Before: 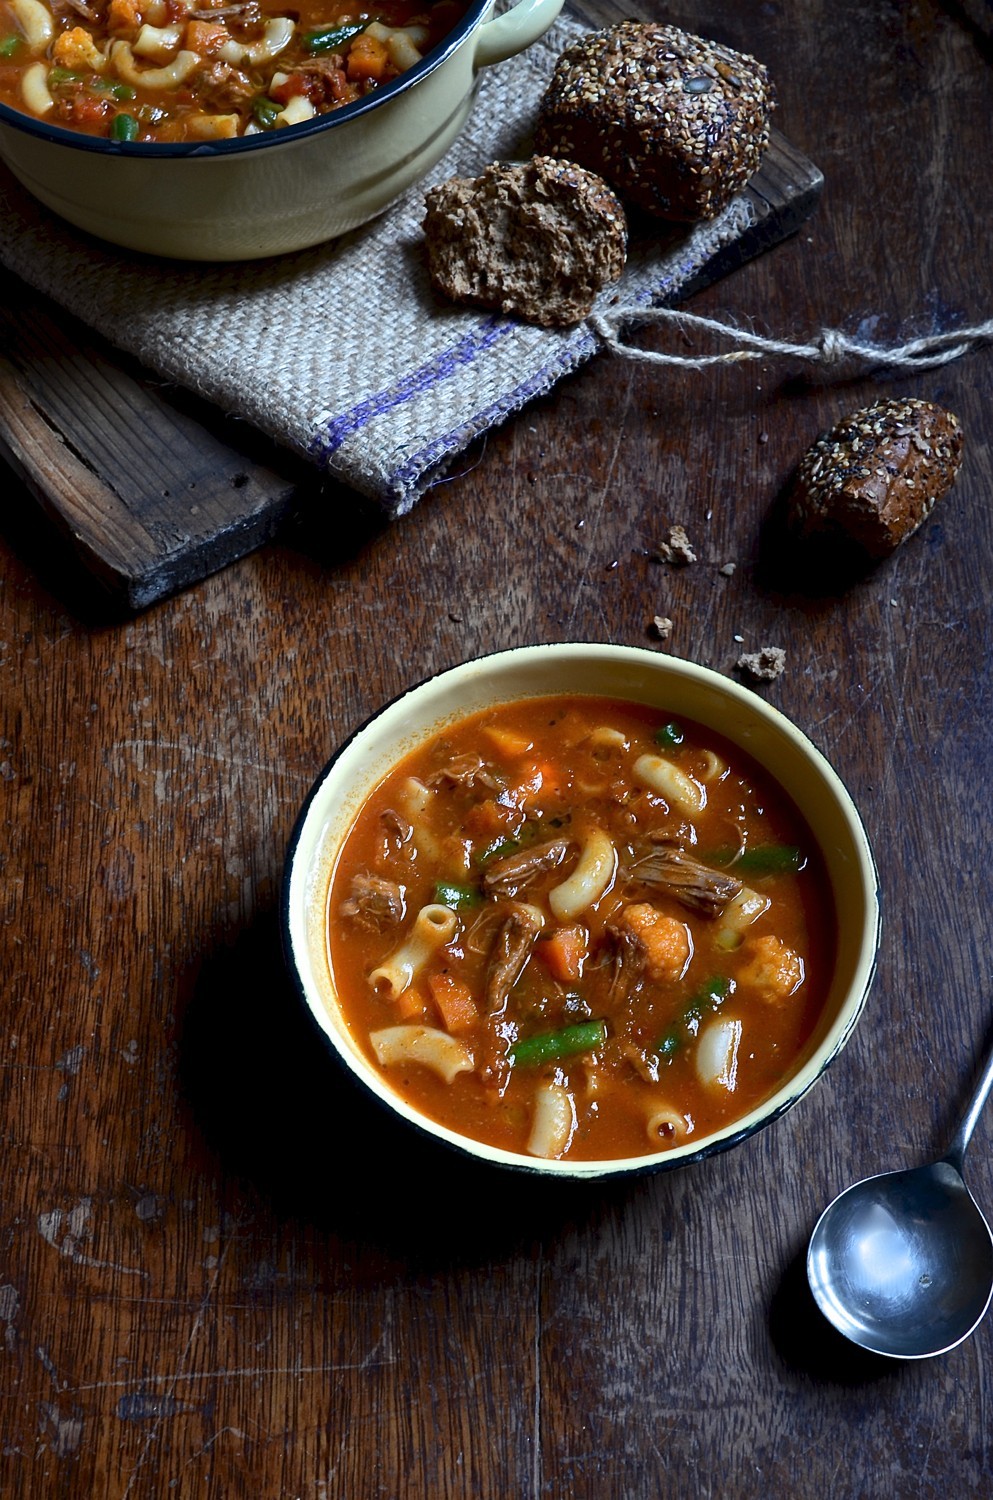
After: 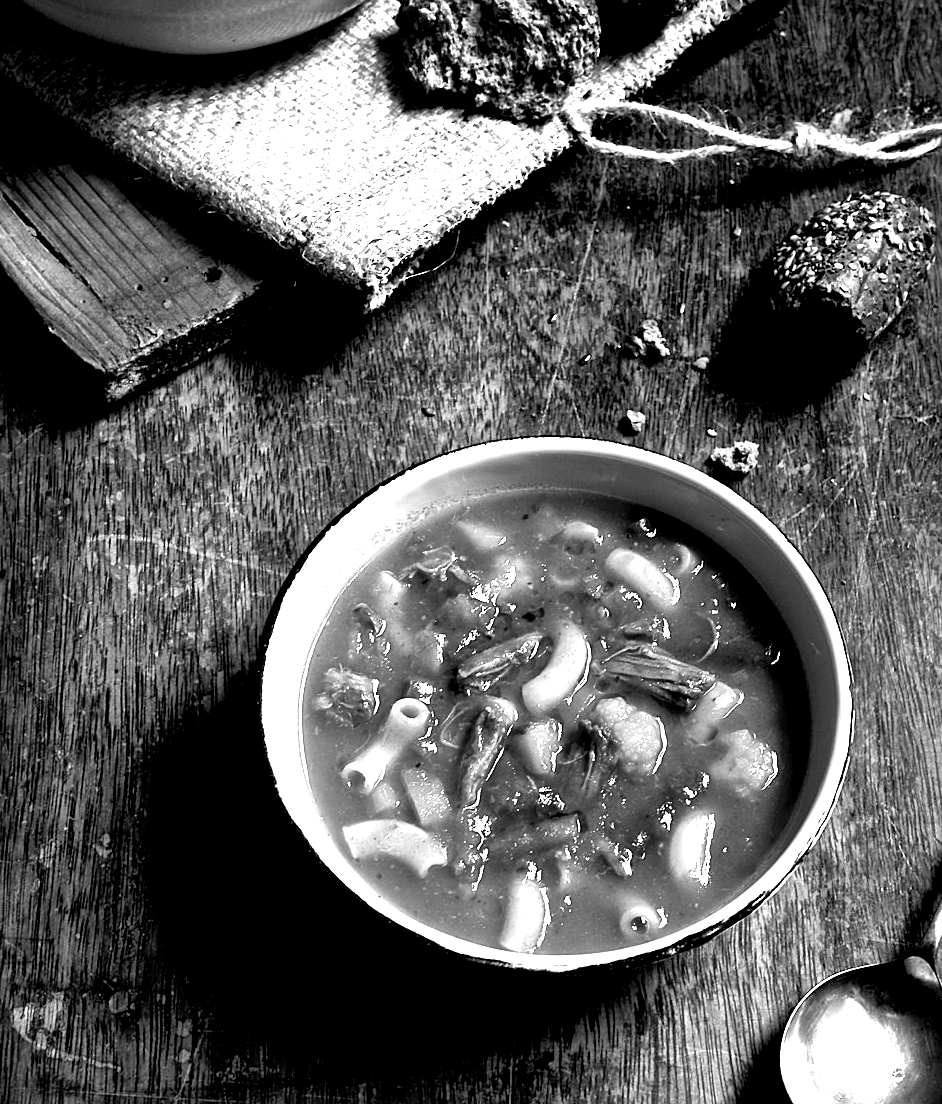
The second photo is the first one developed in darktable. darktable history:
crop and rotate: left 2.775%, top 13.748%, right 2.303%, bottom 12.602%
color balance rgb: perceptual saturation grading › global saturation 19.658%
local contrast: mode bilateral grid, contrast 51, coarseness 50, detail 150%, midtone range 0.2
exposure: black level correction 0.009, exposure 1.425 EV, compensate exposure bias true, compensate highlight preservation false
sharpen: amount 0.202
levels: mode automatic, levels [0.012, 0.367, 0.697]
color zones: curves: ch0 [(0, 0.613) (0.01, 0.613) (0.245, 0.448) (0.498, 0.529) (0.642, 0.665) (0.879, 0.777) (0.99, 0.613)]; ch1 [(0, 0) (0.143, 0) (0.286, 0) (0.429, 0) (0.571, 0) (0.714, 0) (0.857, 0)]
